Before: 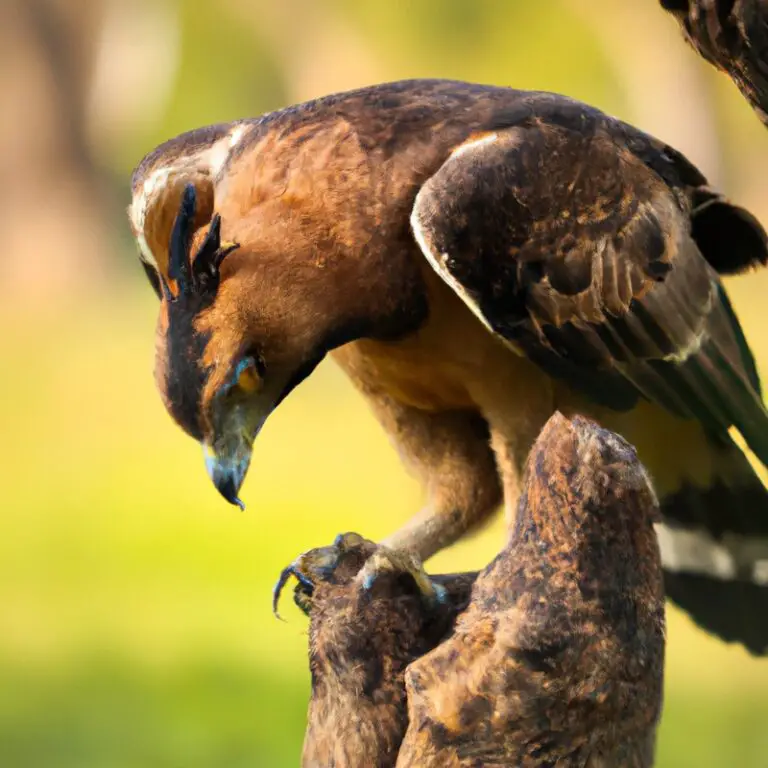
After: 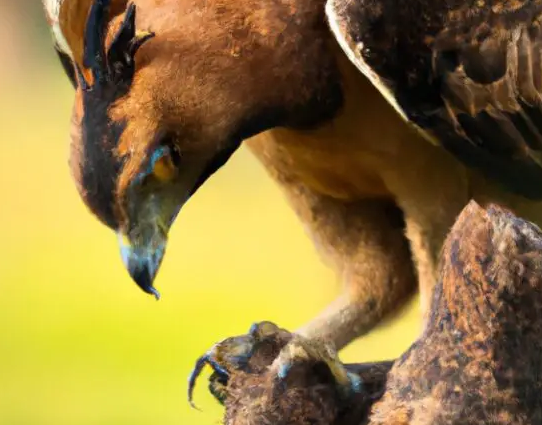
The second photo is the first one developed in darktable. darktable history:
crop: left 11.109%, top 27.566%, right 18.258%, bottom 17.054%
